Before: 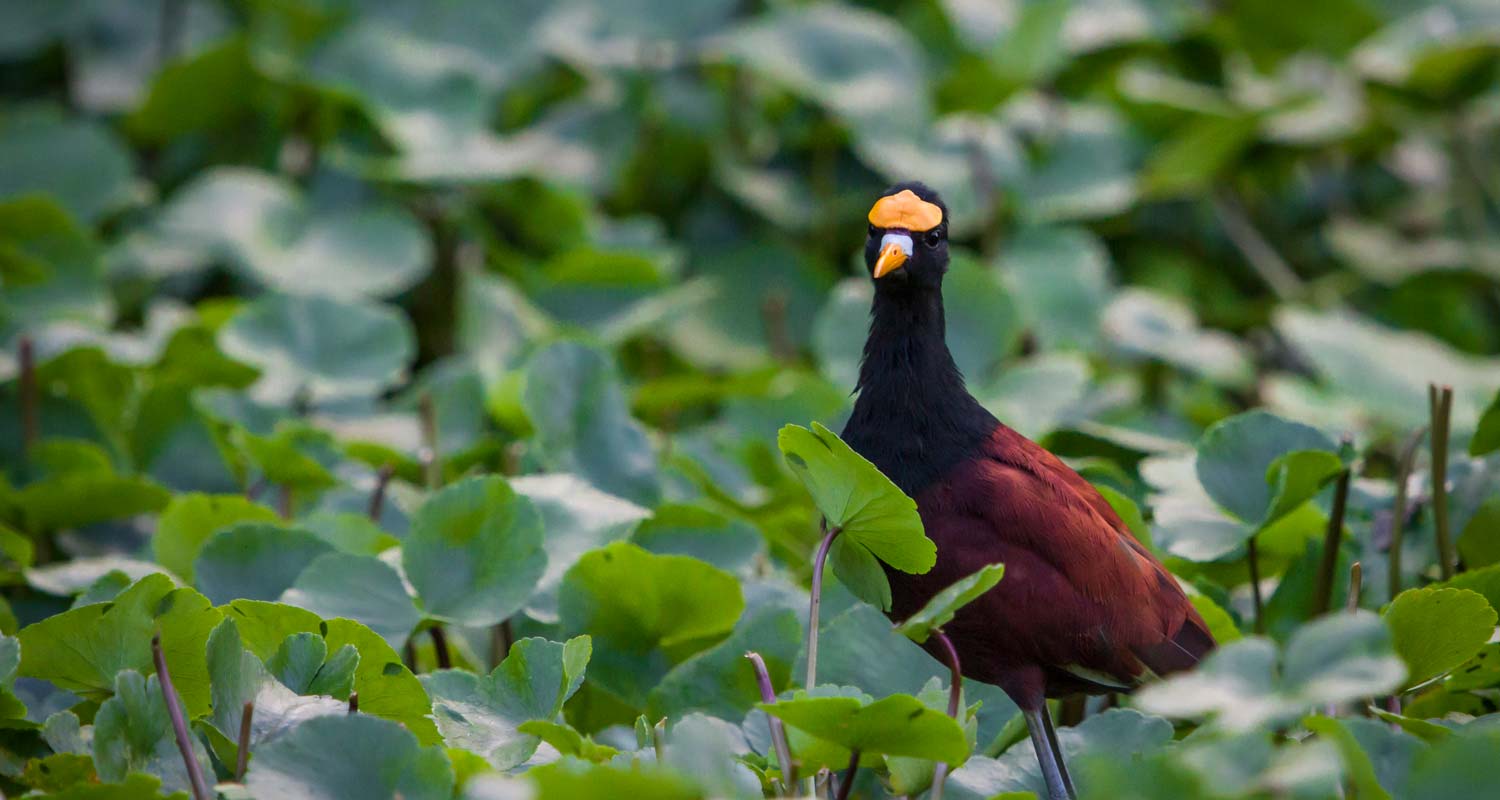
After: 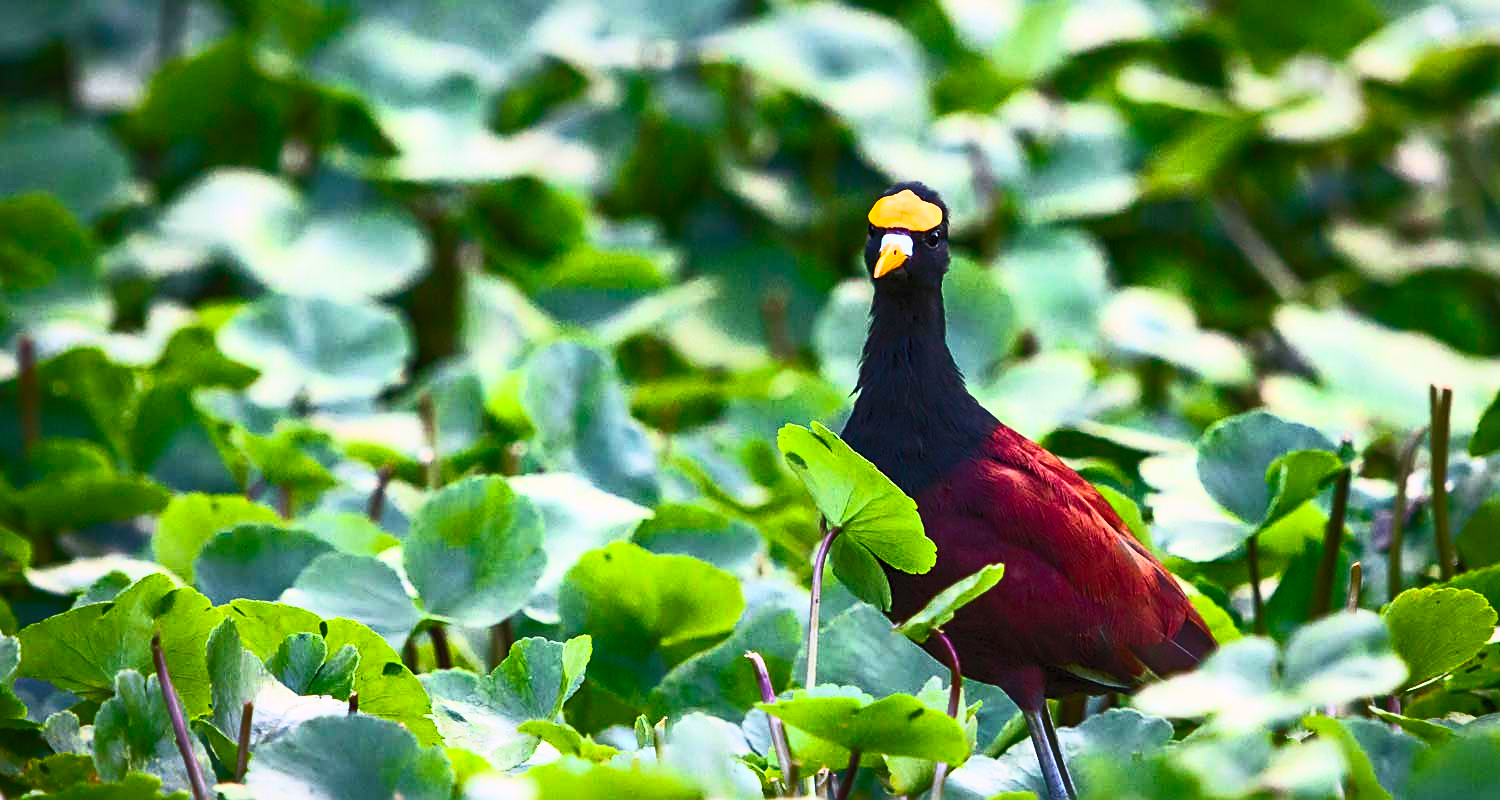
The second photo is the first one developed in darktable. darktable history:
contrast brightness saturation: contrast 0.814, brightness 0.602, saturation 0.574
sharpen: on, module defaults
